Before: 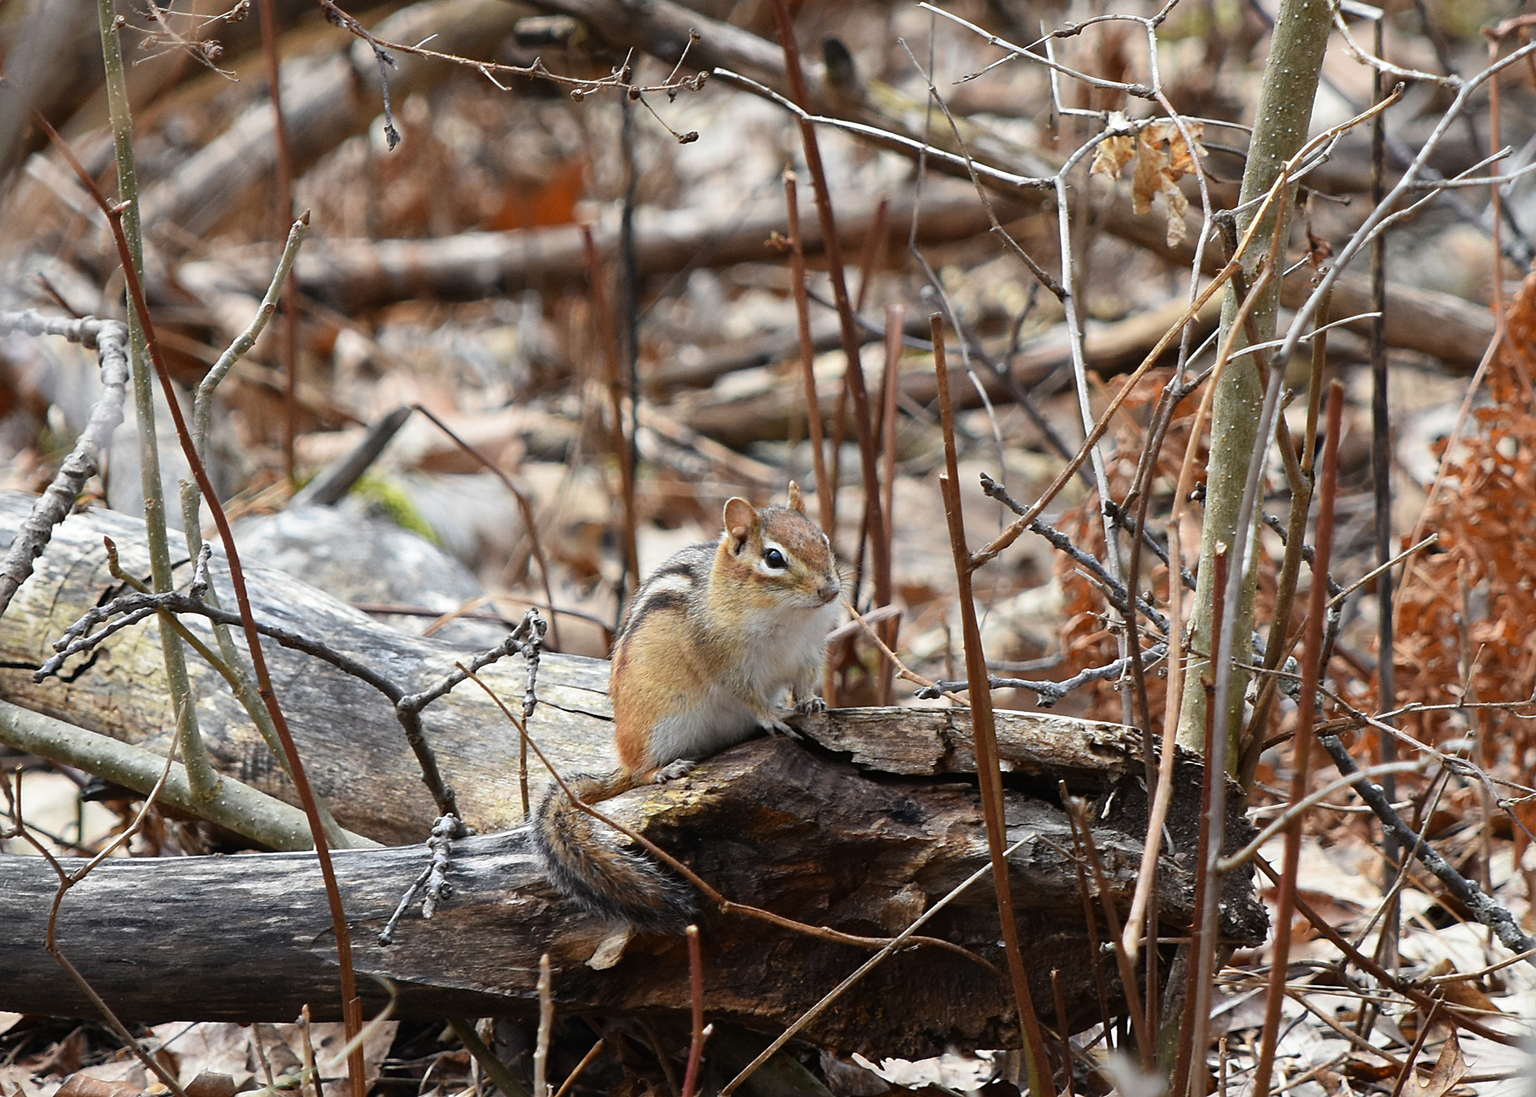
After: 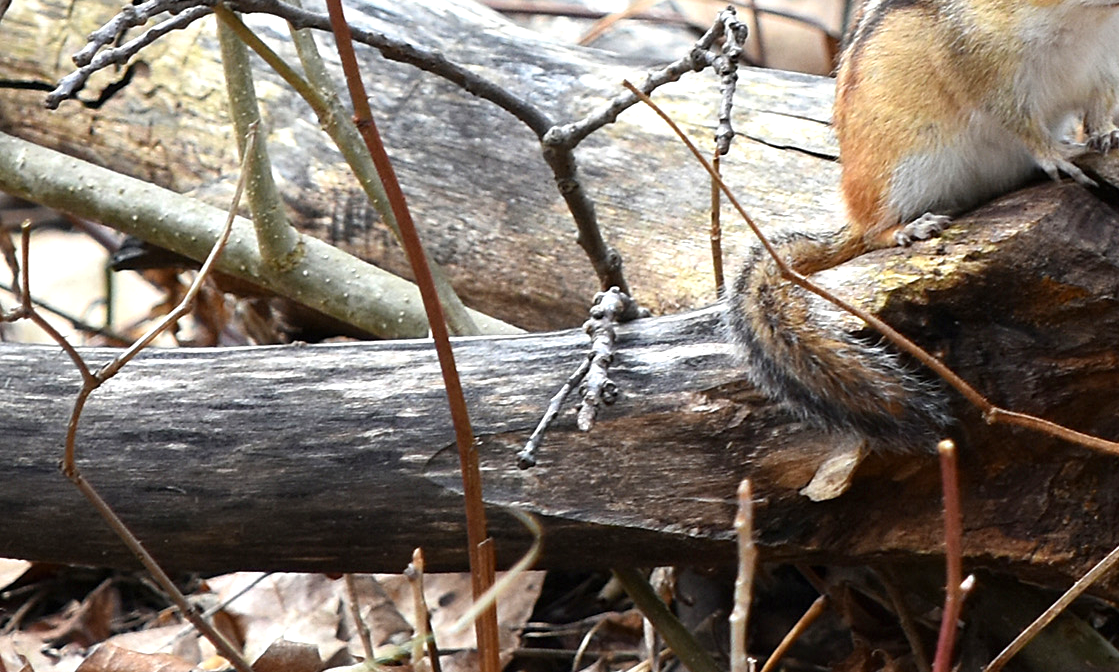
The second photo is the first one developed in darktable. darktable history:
crop and rotate: top 55.037%, right 46.685%, bottom 0.159%
exposure: black level correction 0.001, exposure 0.5 EV, compensate exposure bias true, compensate highlight preservation false
